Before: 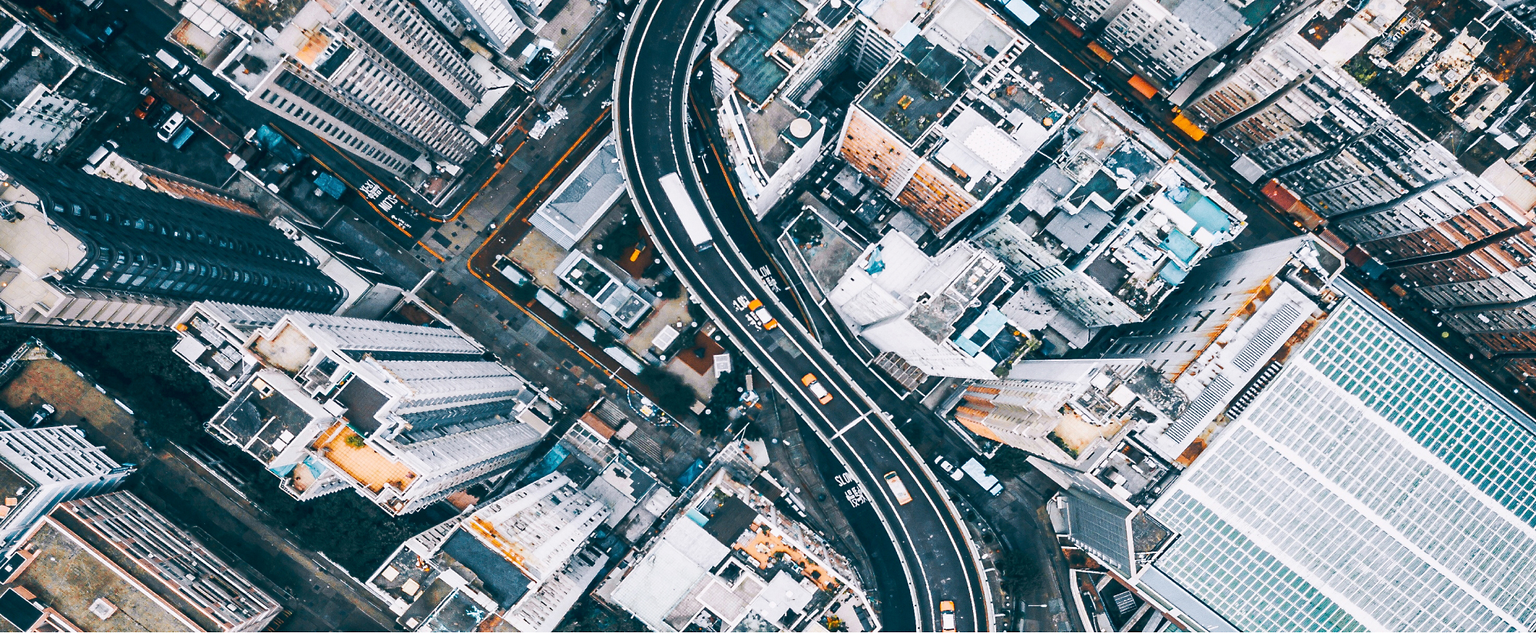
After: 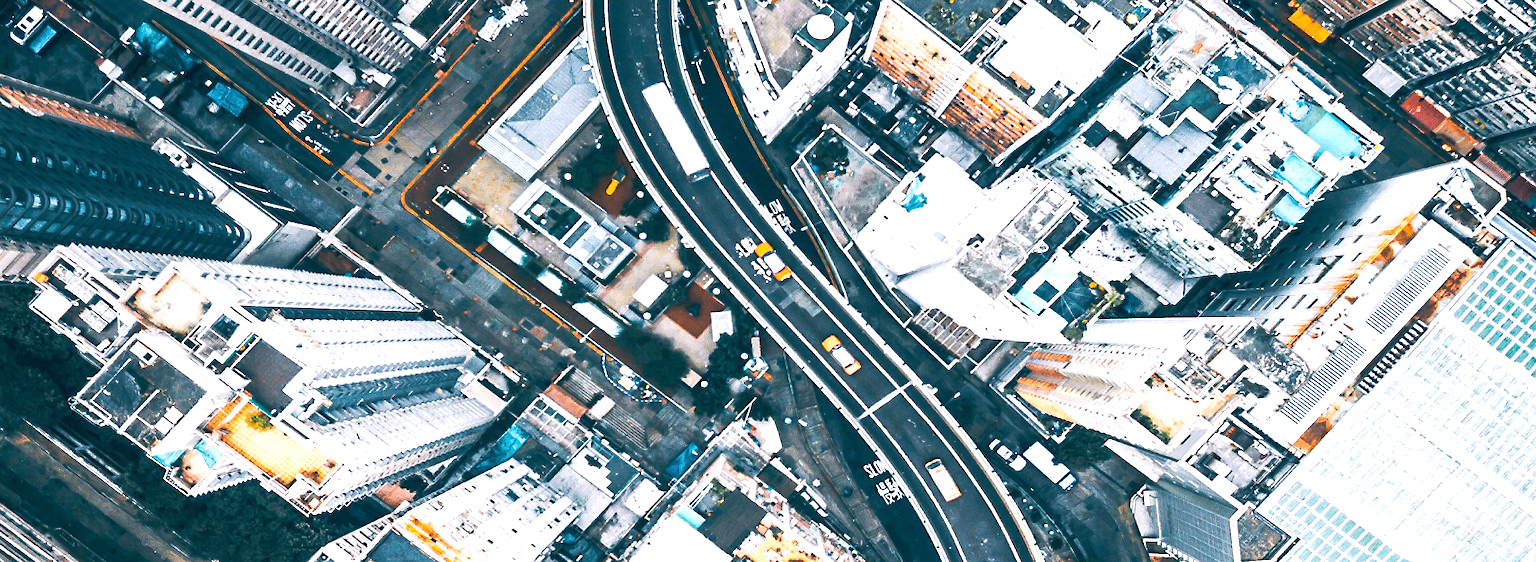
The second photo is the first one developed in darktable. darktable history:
exposure: black level correction 0, exposure 0.7 EV, compensate exposure bias true, compensate highlight preservation false
crop: left 9.712%, top 16.928%, right 10.845%, bottom 12.332%
